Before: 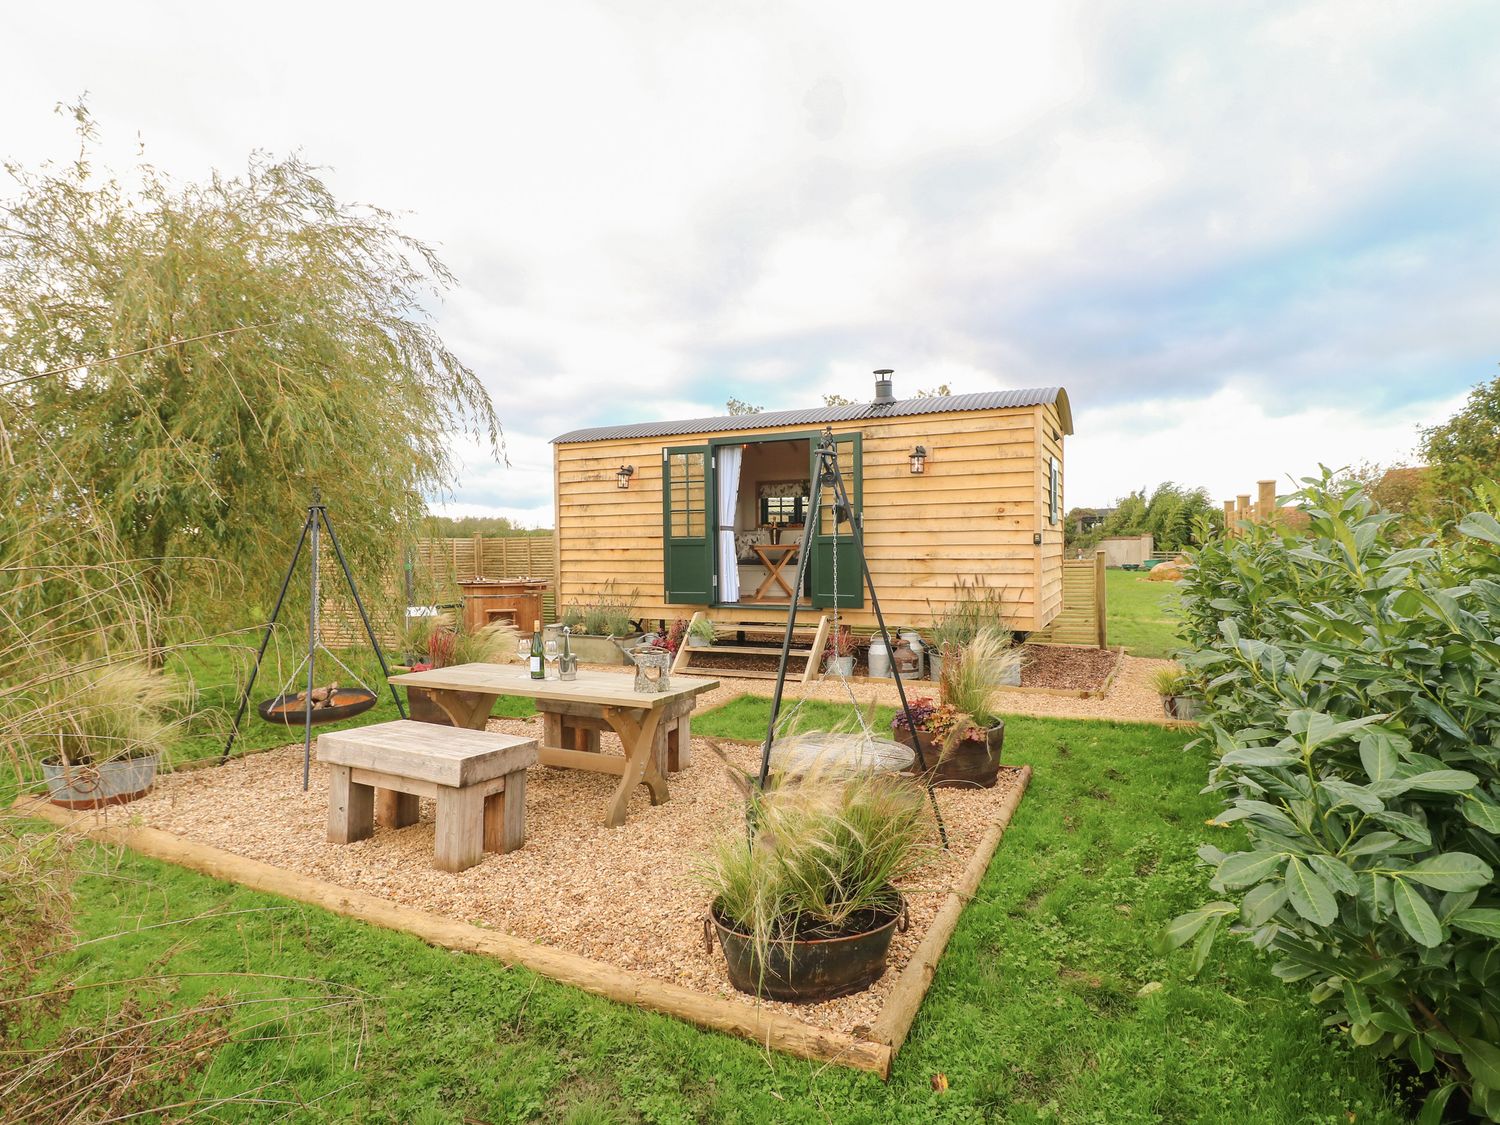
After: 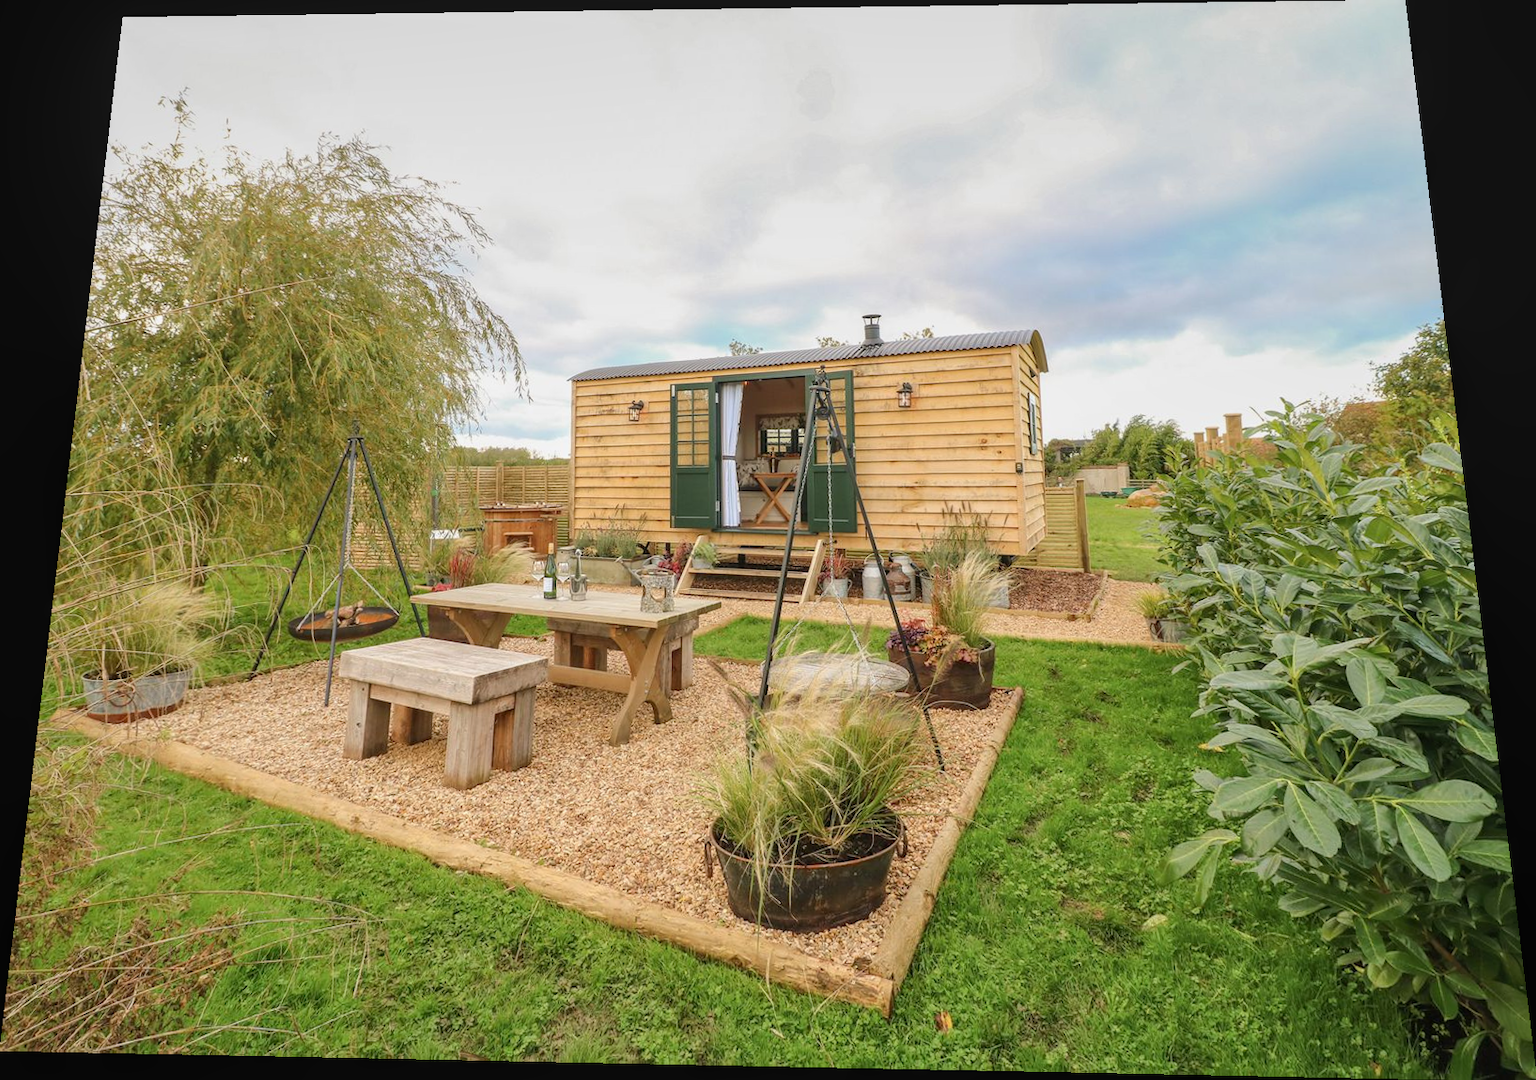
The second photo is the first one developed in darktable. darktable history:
exposure: compensate exposure bias true, compensate highlight preservation false
local contrast: detail 110%
rotate and perspective: rotation 0.128°, lens shift (vertical) -0.181, lens shift (horizontal) -0.044, shear 0.001, automatic cropping off
